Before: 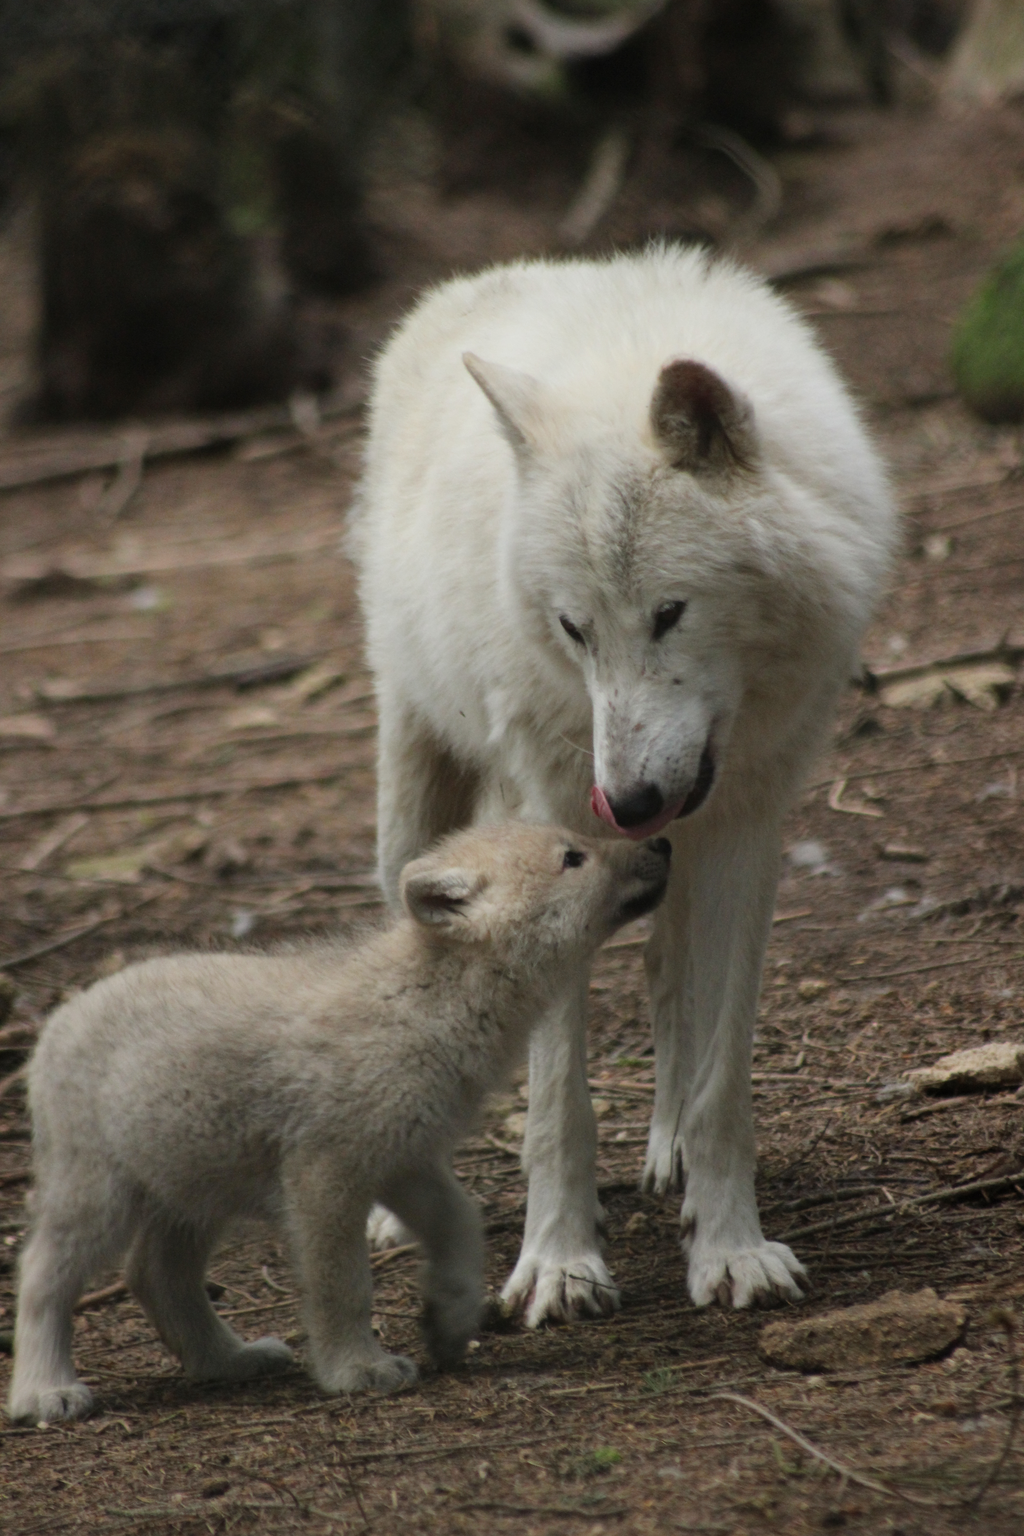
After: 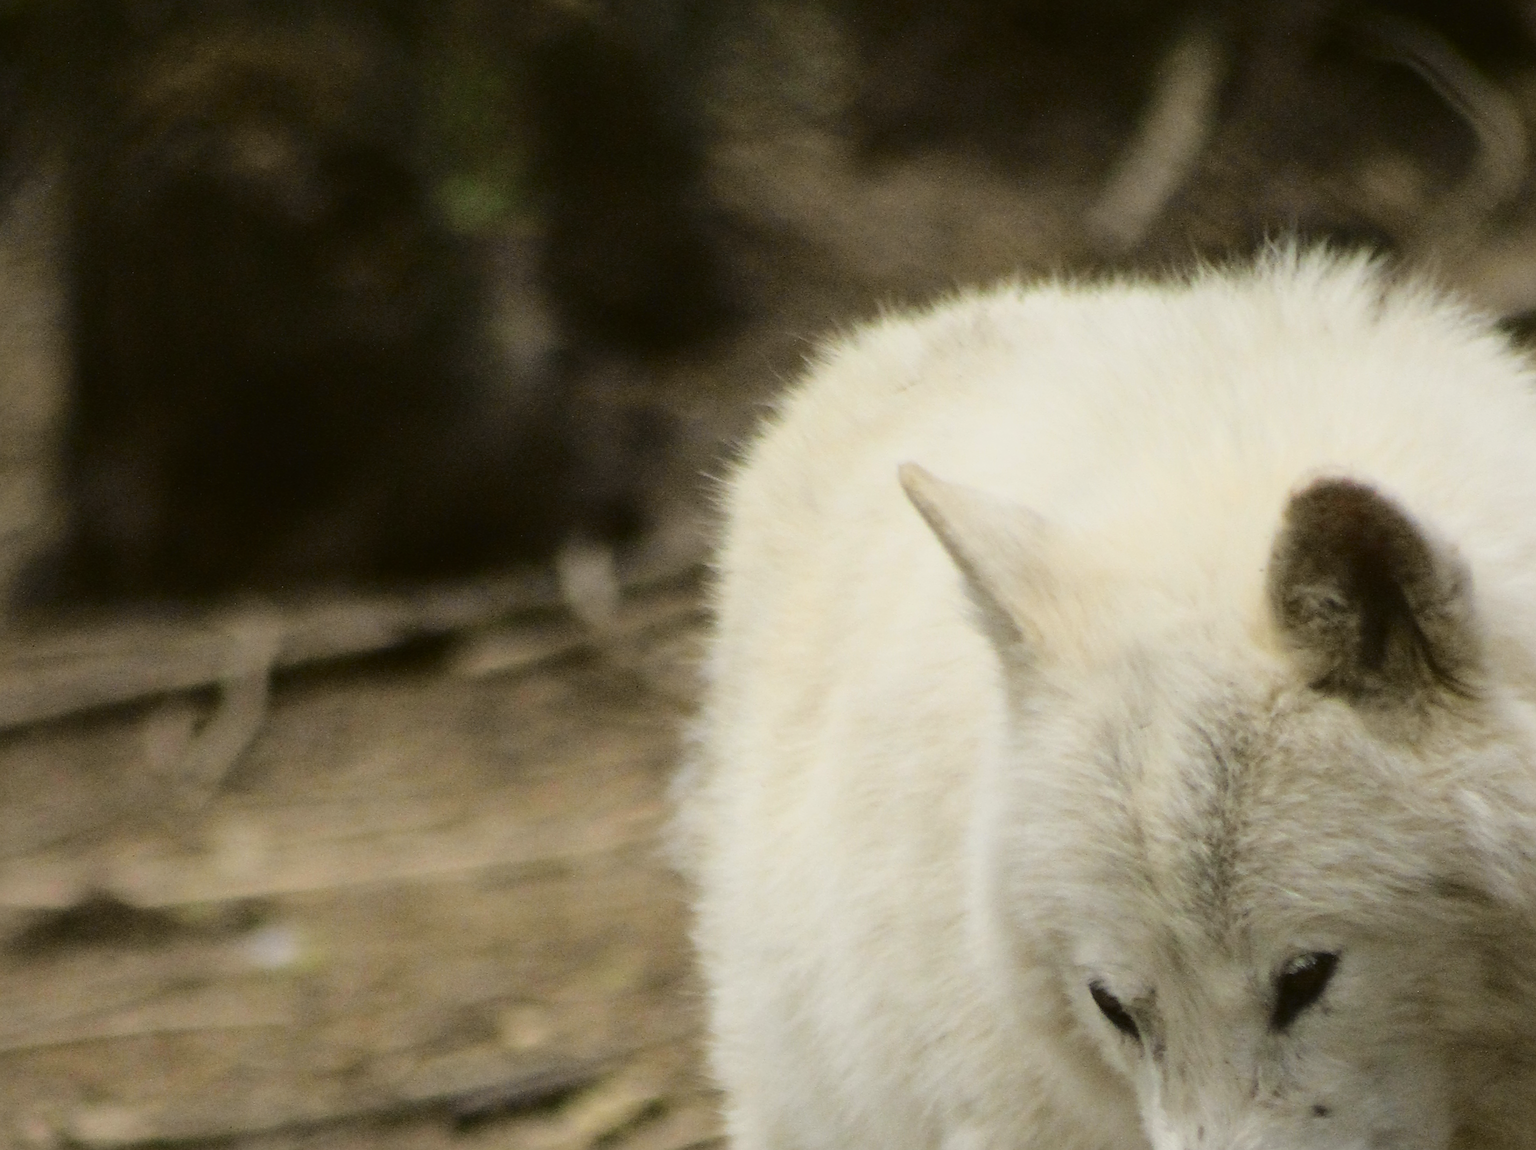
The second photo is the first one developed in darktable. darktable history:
tone curve: curves: ch0 [(0, 0.021) (0.049, 0.044) (0.152, 0.14) (0.328, 0.377) (0.473, 0.543) (0.641, 0.705) (0.85, 0.894) (1, 0.969)]; ch1 [(0, 0) (0.302, 0.331) (0.433, 0.432) (0.472, 0.47) (0.502, 0.503) (0.527, 0.516) (0.564, 0.573) (0.614, 0.626) (0.677, 0.701) (0.859, 0.885) (1, 1)]; ch2 [(0, 0) (0.33, 0.301) (0.447, 0.44) (0.487, 0.496) (0.502, 0.516) (0.535, 0.563) (0.565, 0.597) (0.608, 0.641) (1, 1)], color space Lab, independent channels, preserve colors none
crop: left 0.579%, top 7.627%, right 23.167%, bottom 54.275%
sharpen: radius 2.529, amount 0.323
